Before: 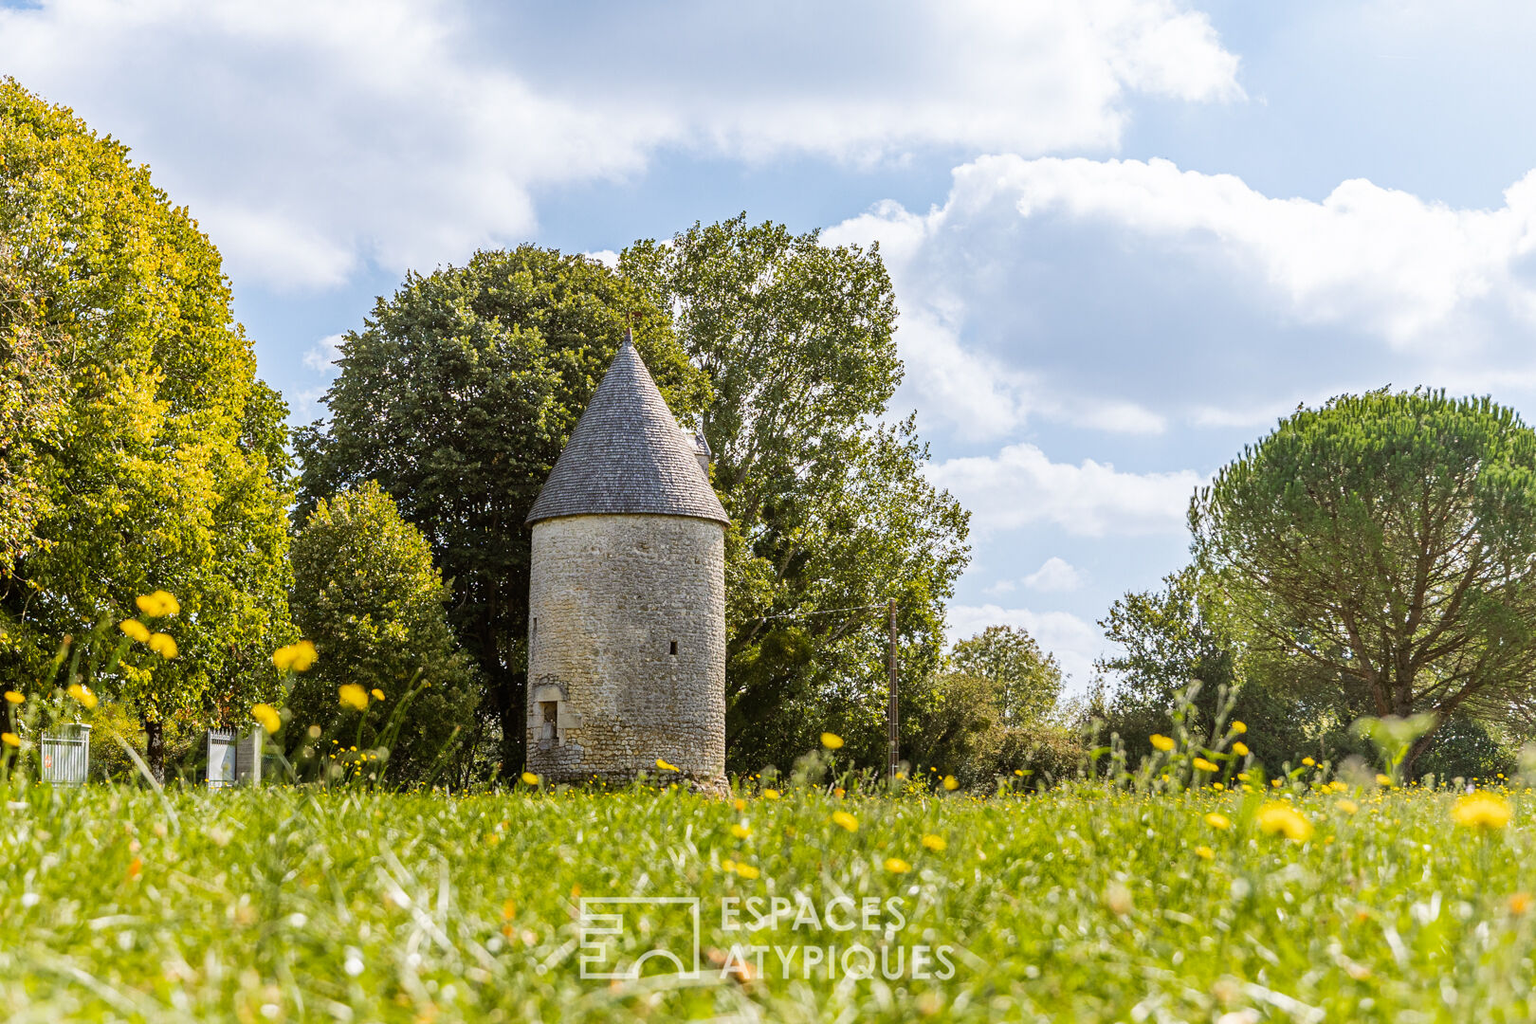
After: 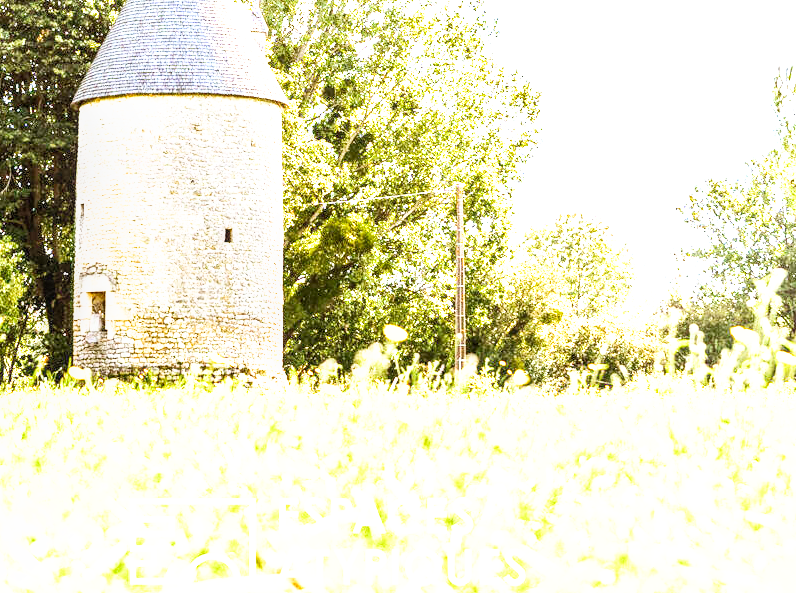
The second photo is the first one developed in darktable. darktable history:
local contrast: detail 130%
filmic rgb: middle gray luminance 9.08%, black relative exposure -10.7 EV, white relative exposure 3.43 EV, threshold 5.97 EV, target black luminance 0%, hardness 6, latitude 59.57%, contrast 1.087, highlights saturation mix 5.53%, shadows ↔ highlights balance 29.26%, add noise in highlights 0.002, preserve chrominance no, color science v3 (2019), use custom middle-gray values true, iterations of high-quality reconstruction 0, contrast in highlights soft, enable highlight reconstruction true
exposure: black level correction 0, exposure 1.471 EV, compensate exposure bias true, compensate highlight preservation false
tone curve: curves: ch0 [(0, 0) (0.003, 0.01) (0.011, 0.017) (0.025, 0.035) (0.044, 0.068) (0.069, 0.109) (0.1, 0.144) (0.136, 0.185) (0.177, 0.231) (0.224, 0.279) (0.277, 0.346) (0.335, 0.42) (0.399, 0.5) (0.468, 0.603) (0.543, 0.712) (0.623, 0.808) (0.709, 0.883) (0.801, 0.957) (0.898, 0.993) (1, 1)], color space Lab, linked channels, preserve colors none
crop: left 29.781%, top 41.509%, right 21.028%, bottom 3.508%
